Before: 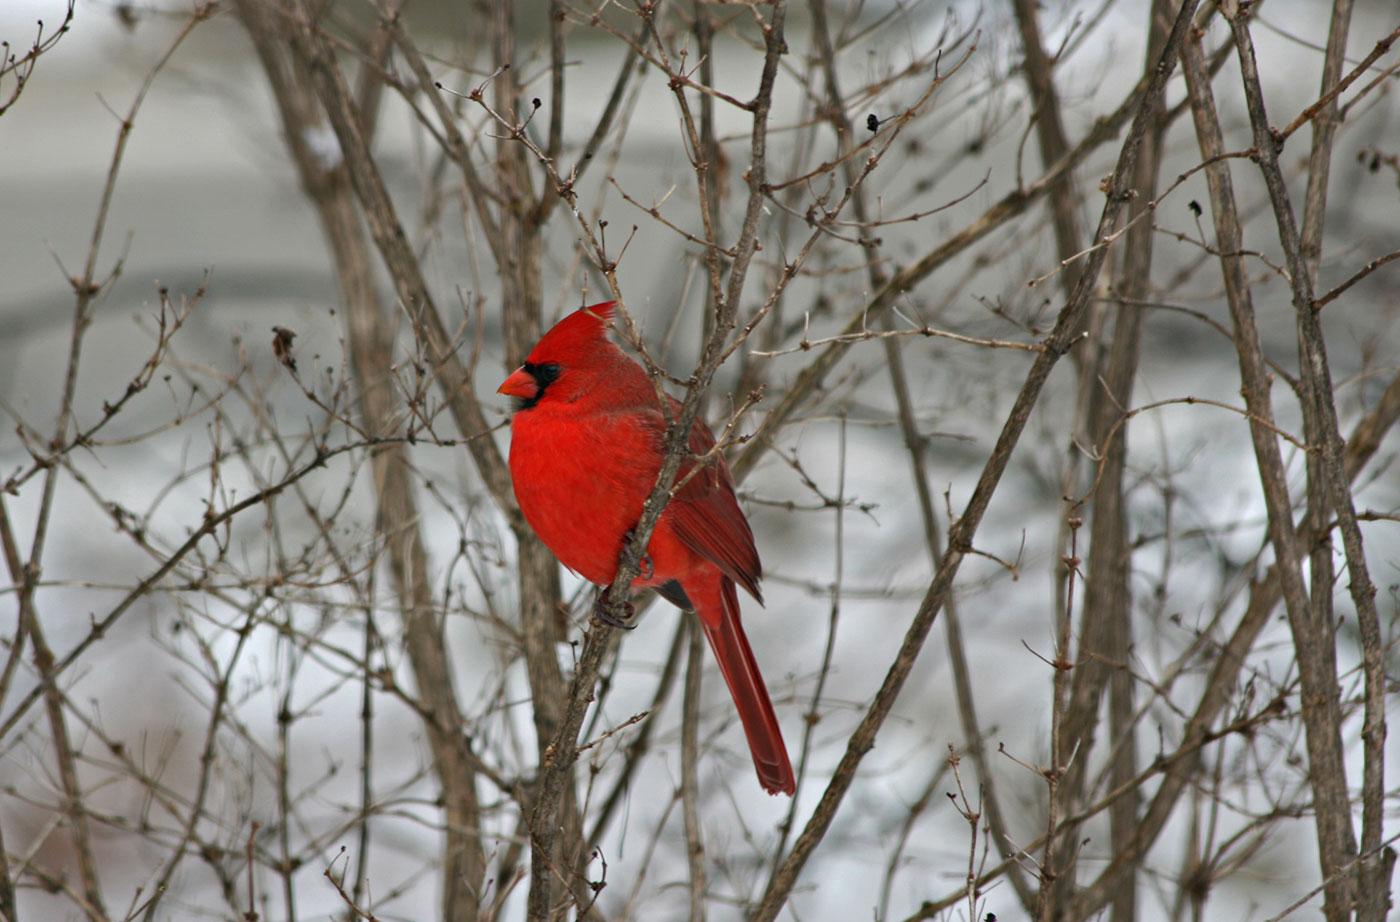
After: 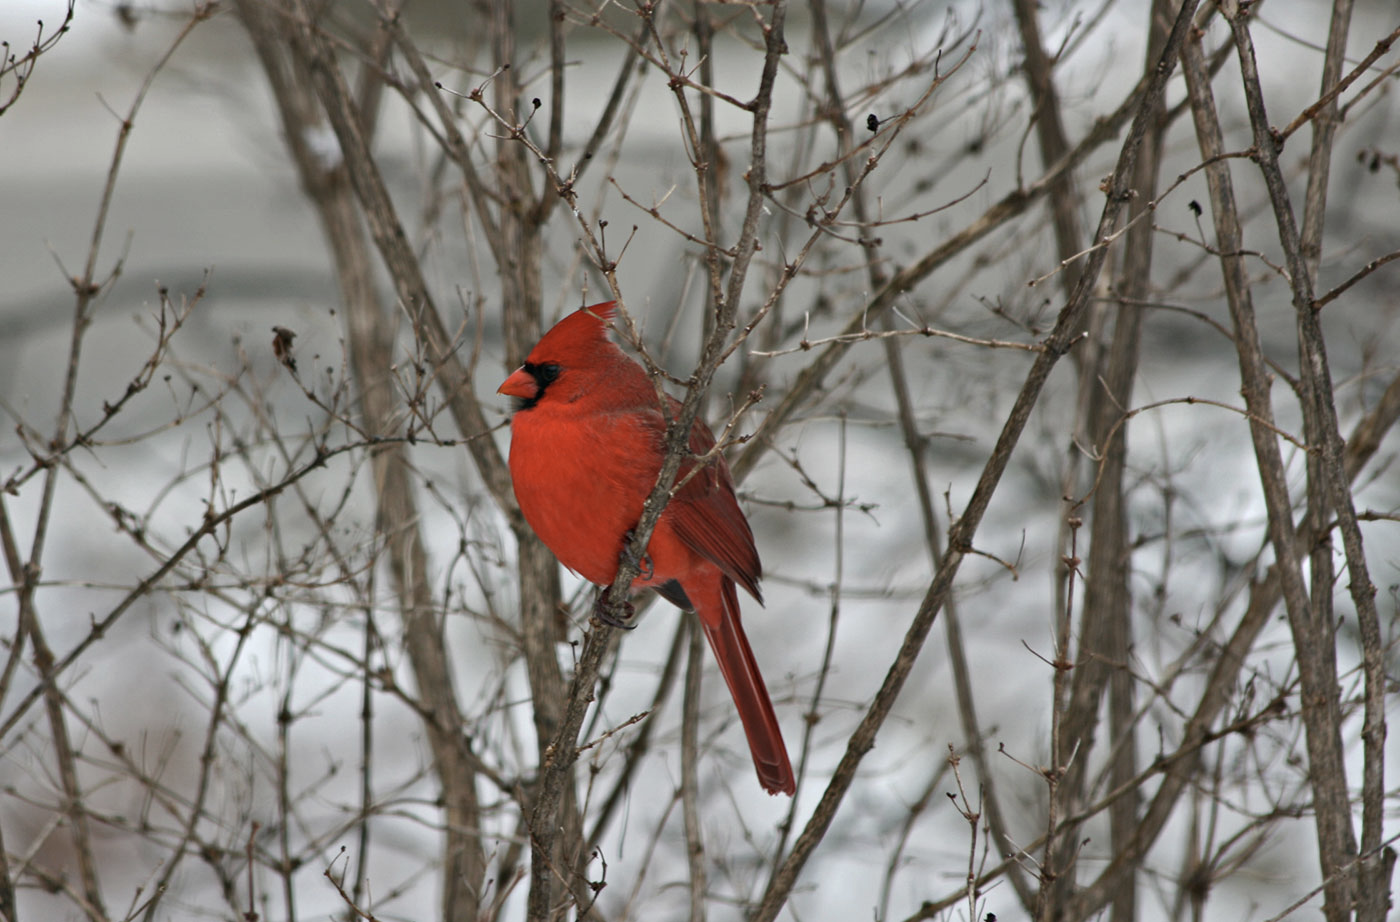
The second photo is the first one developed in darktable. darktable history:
contrast brightness saturation: contrast 0.061, brightness -0.009, saturation -0.228
